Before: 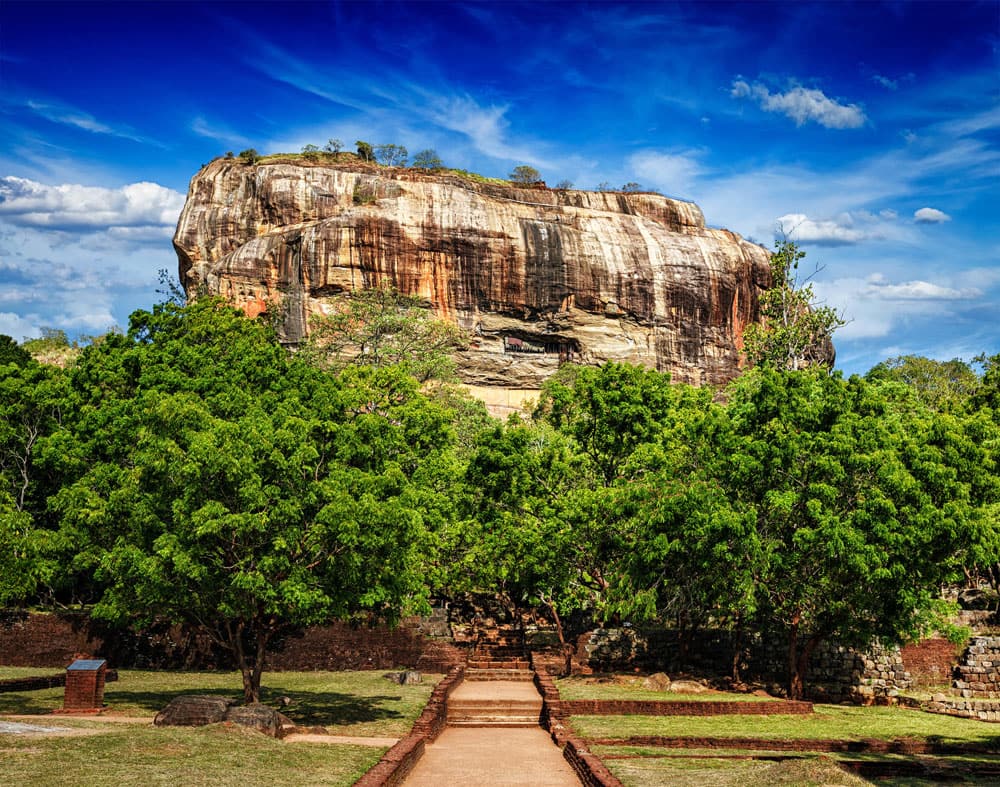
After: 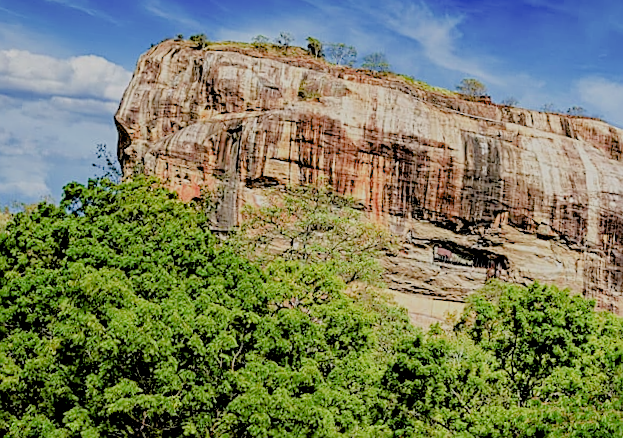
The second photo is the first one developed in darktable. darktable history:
sharpen: on, module defaults
crop and rotate: angle -5.95°, left 2.263%, top 6.732%, right 27.535%, bottom 30.44%
exposure: black level correction 0.008, exposure 0.971 EV, compensate highlight preservation false
filmic rgb: black relative exposure -4.44 EV, white relative exposure 6.61 EV, hardness 1.85, contrast 0.502
